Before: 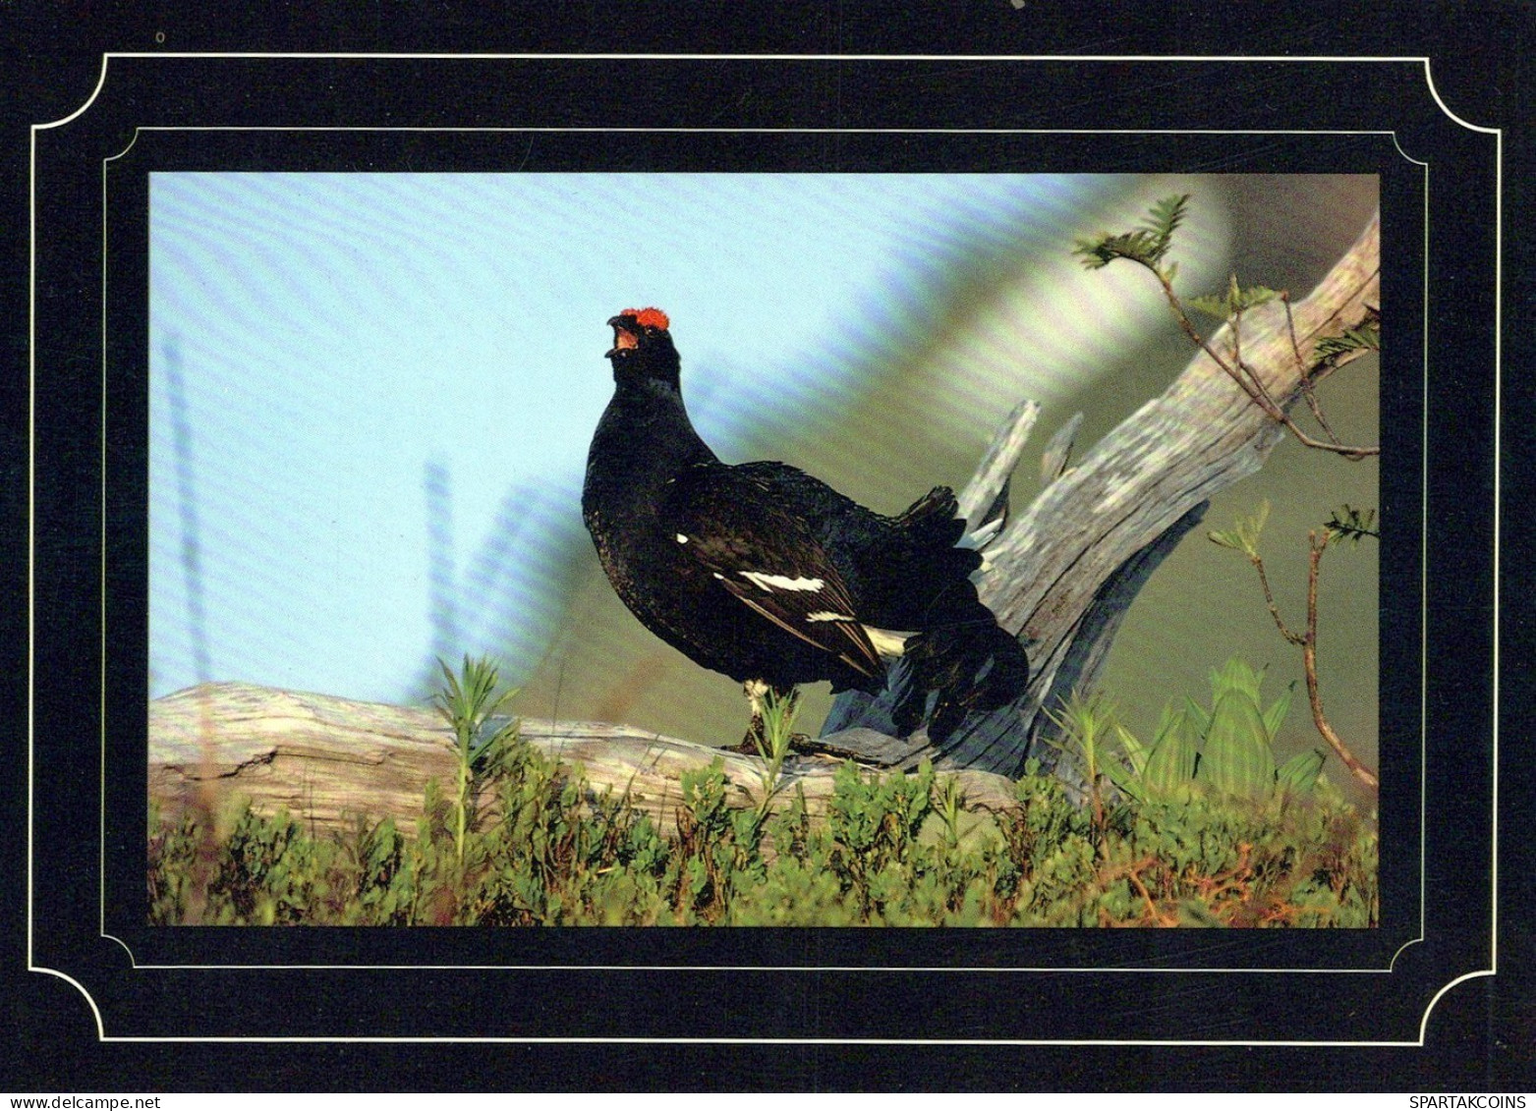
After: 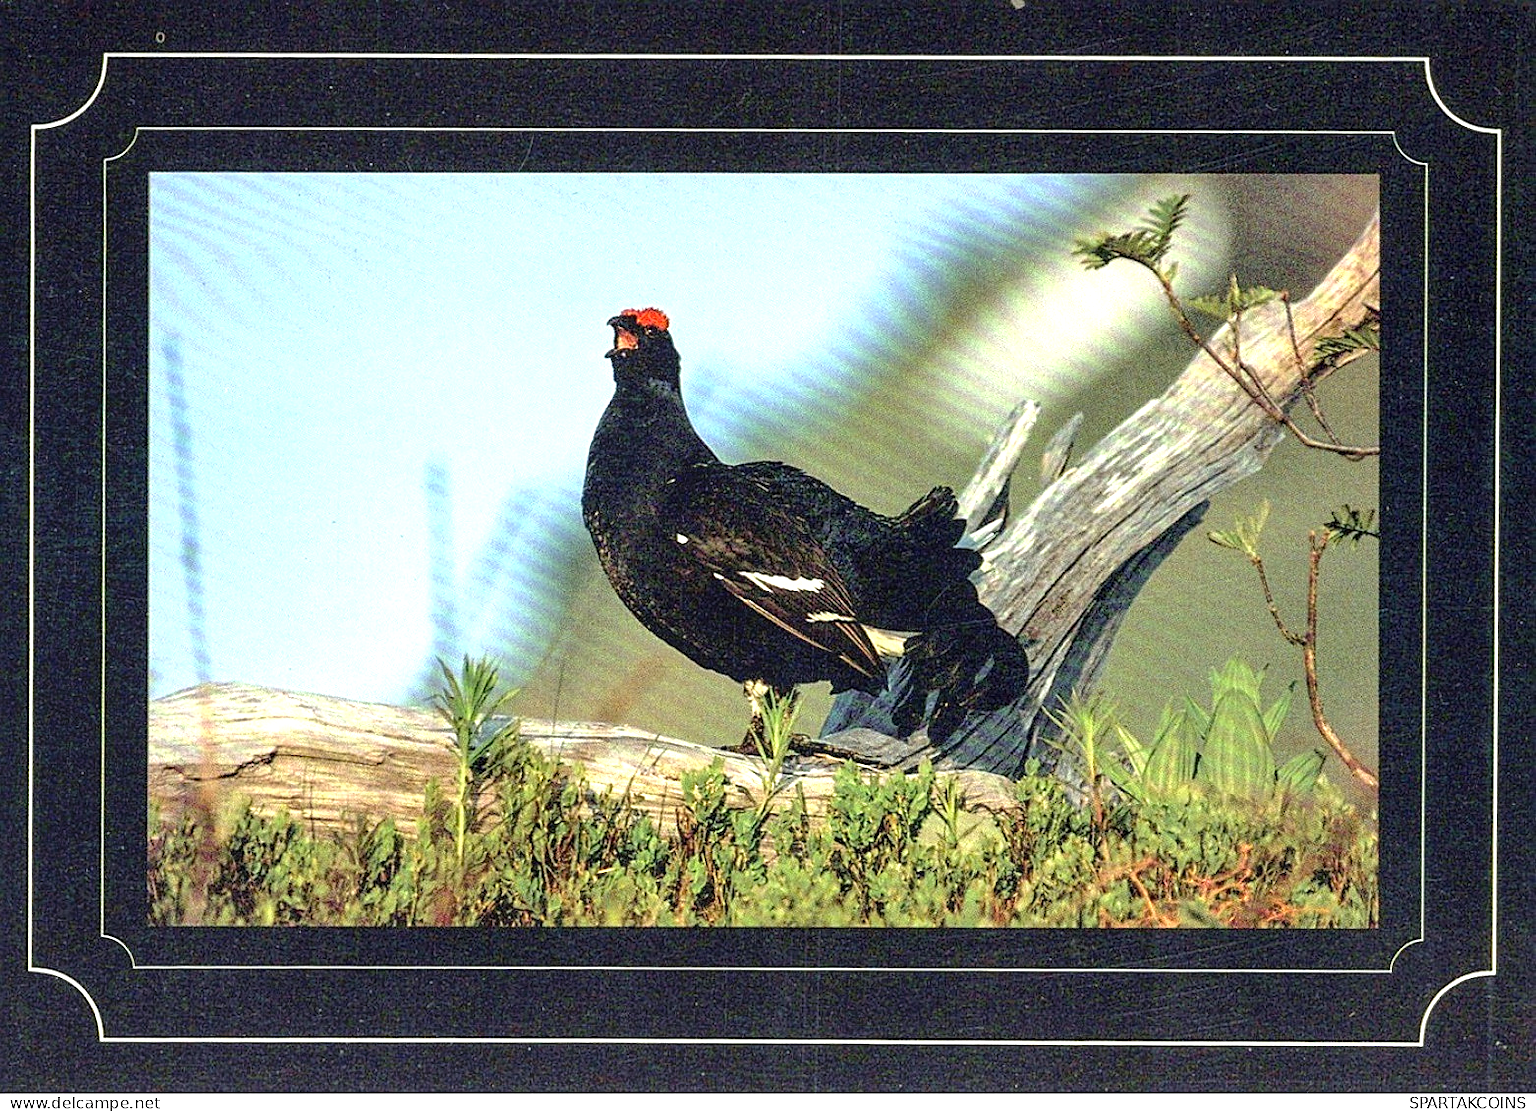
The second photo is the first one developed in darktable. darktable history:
local contrast: on, module defaults
sharpen: on, module defaults
exposure: black level correction 0, exposure 0.702 EV, compensate highlight preservation false
